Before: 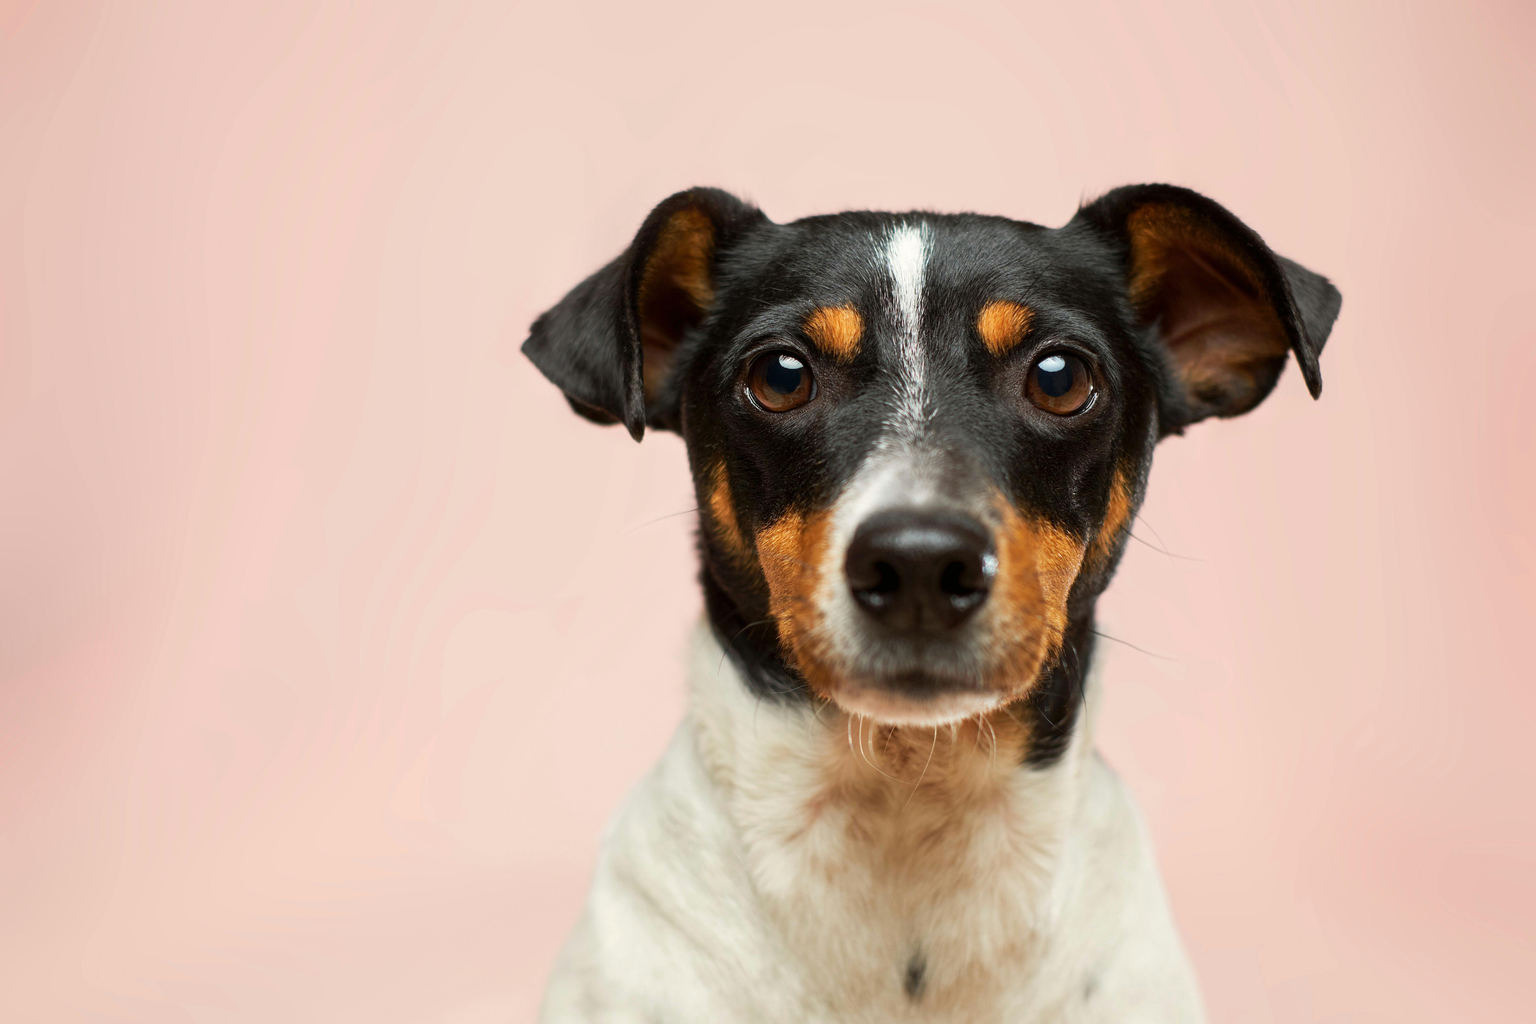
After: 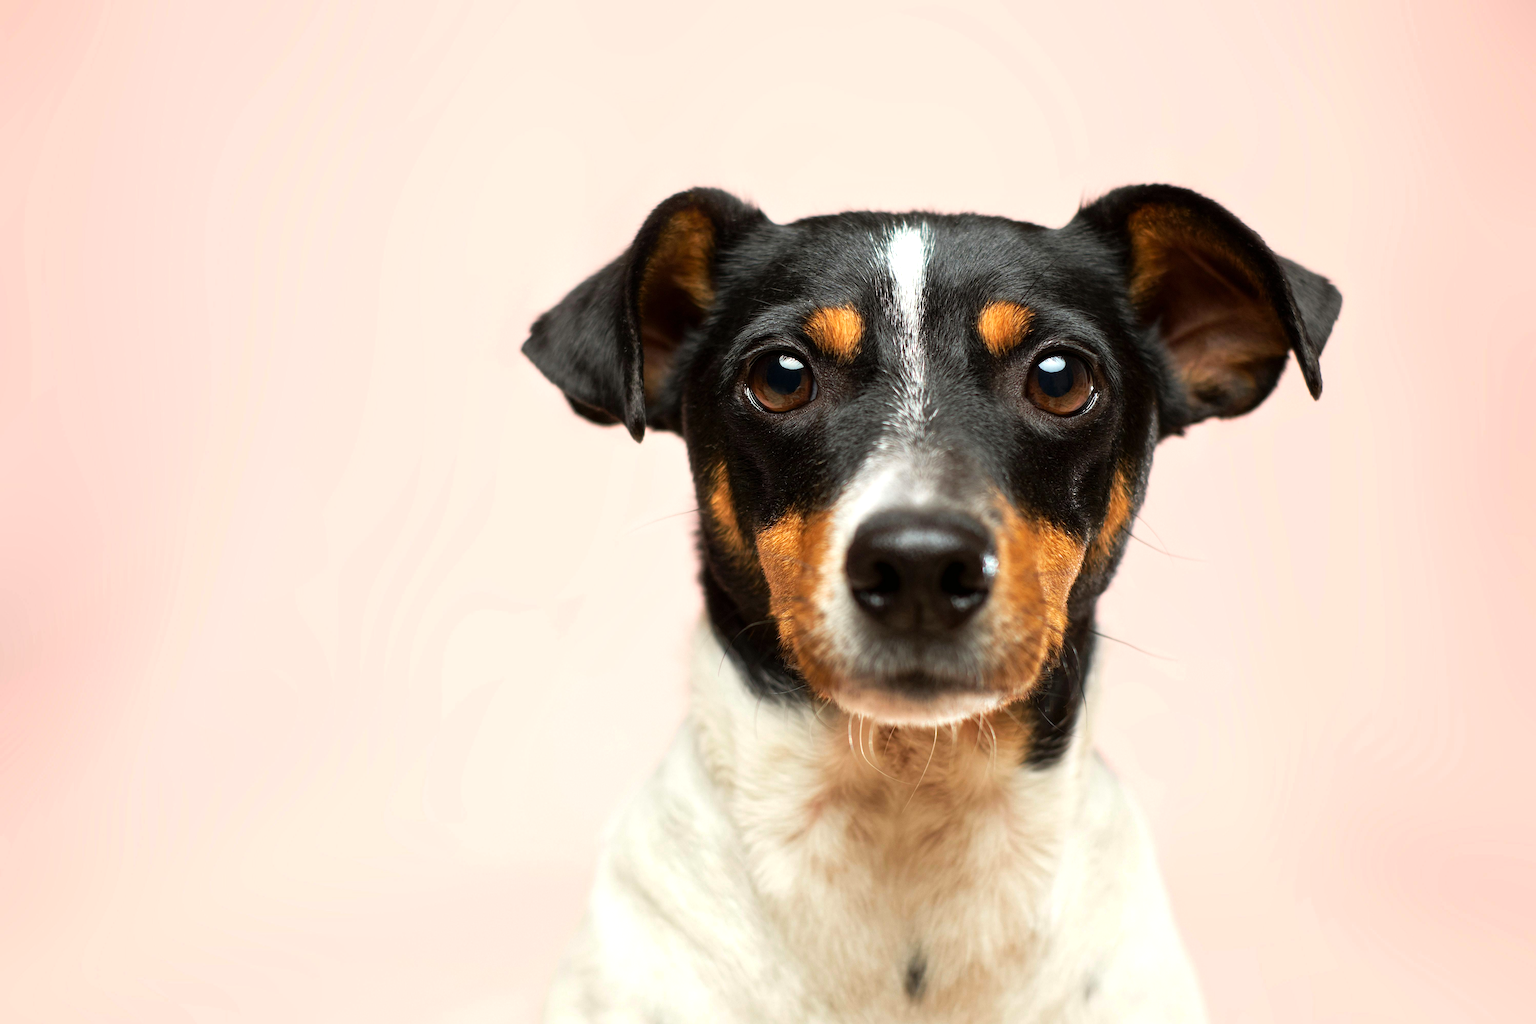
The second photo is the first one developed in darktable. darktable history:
tone equalizer: -8 EV -0.397 EV, -7 EV -0.394 EV, -6 EV -0.372 EV, -5 EV -0.221 EV, -3 EV 0.235 EV, -2 EV 0.342 EV, -1 EV 0.402 EV, +0 EV 0.399 EV
